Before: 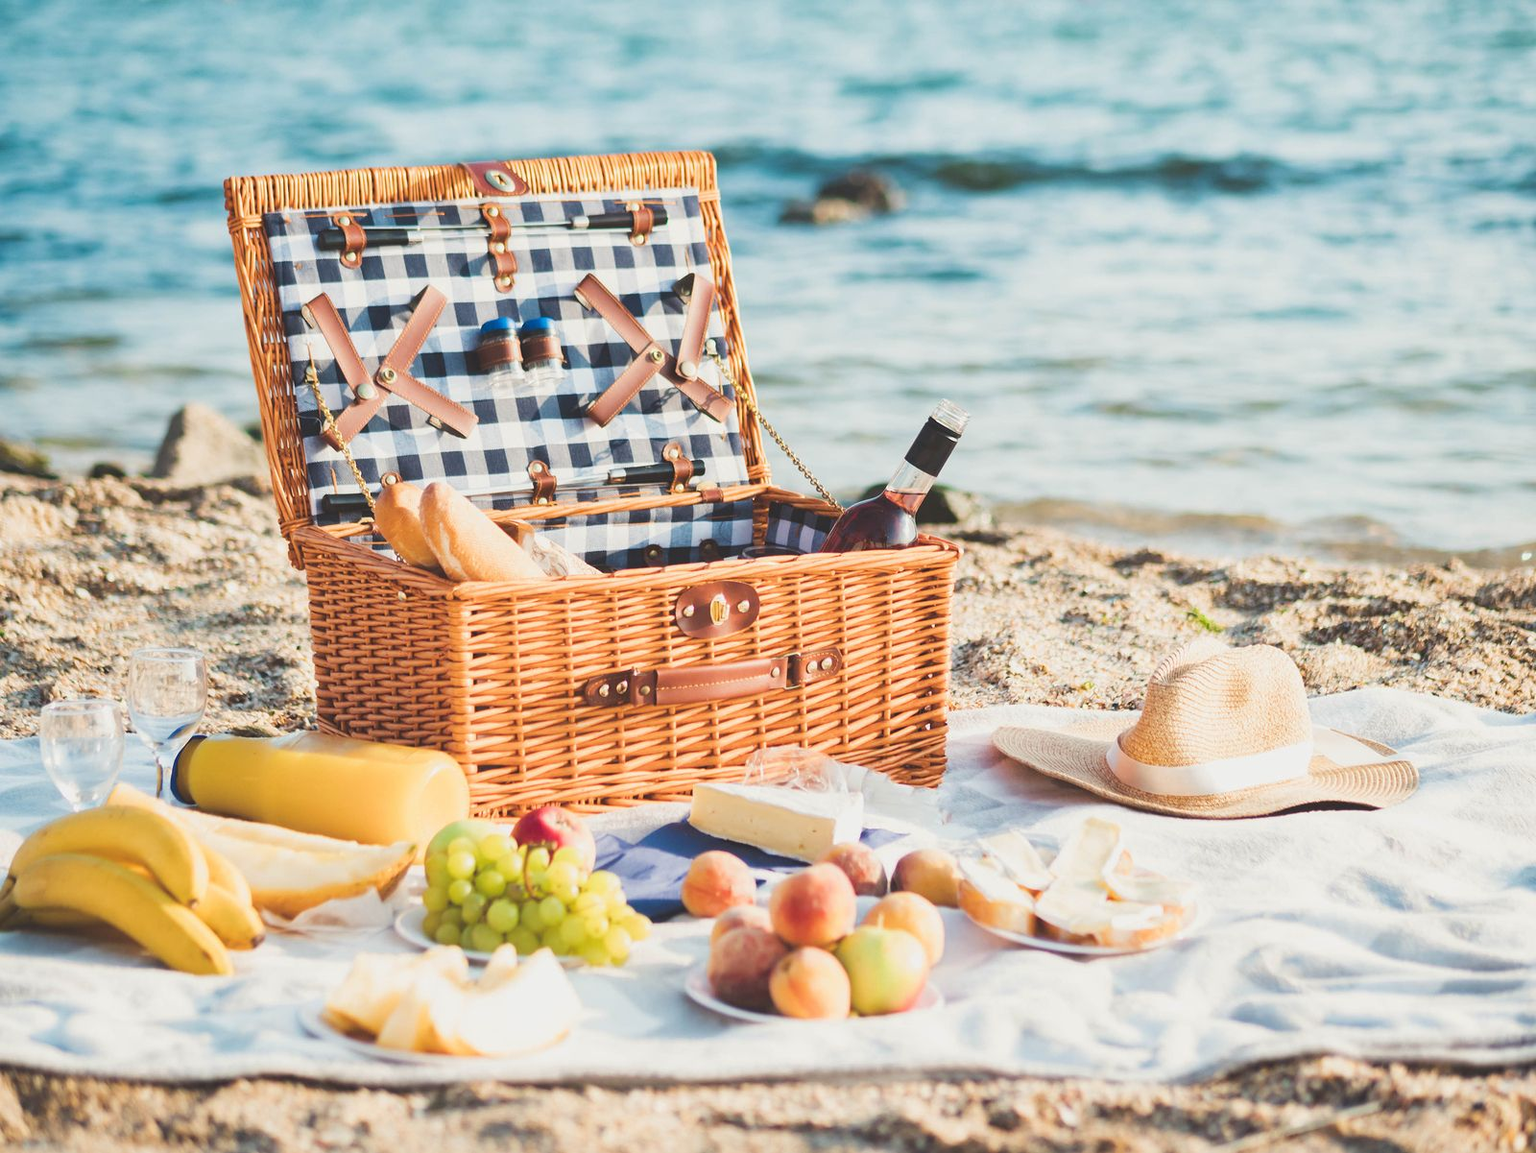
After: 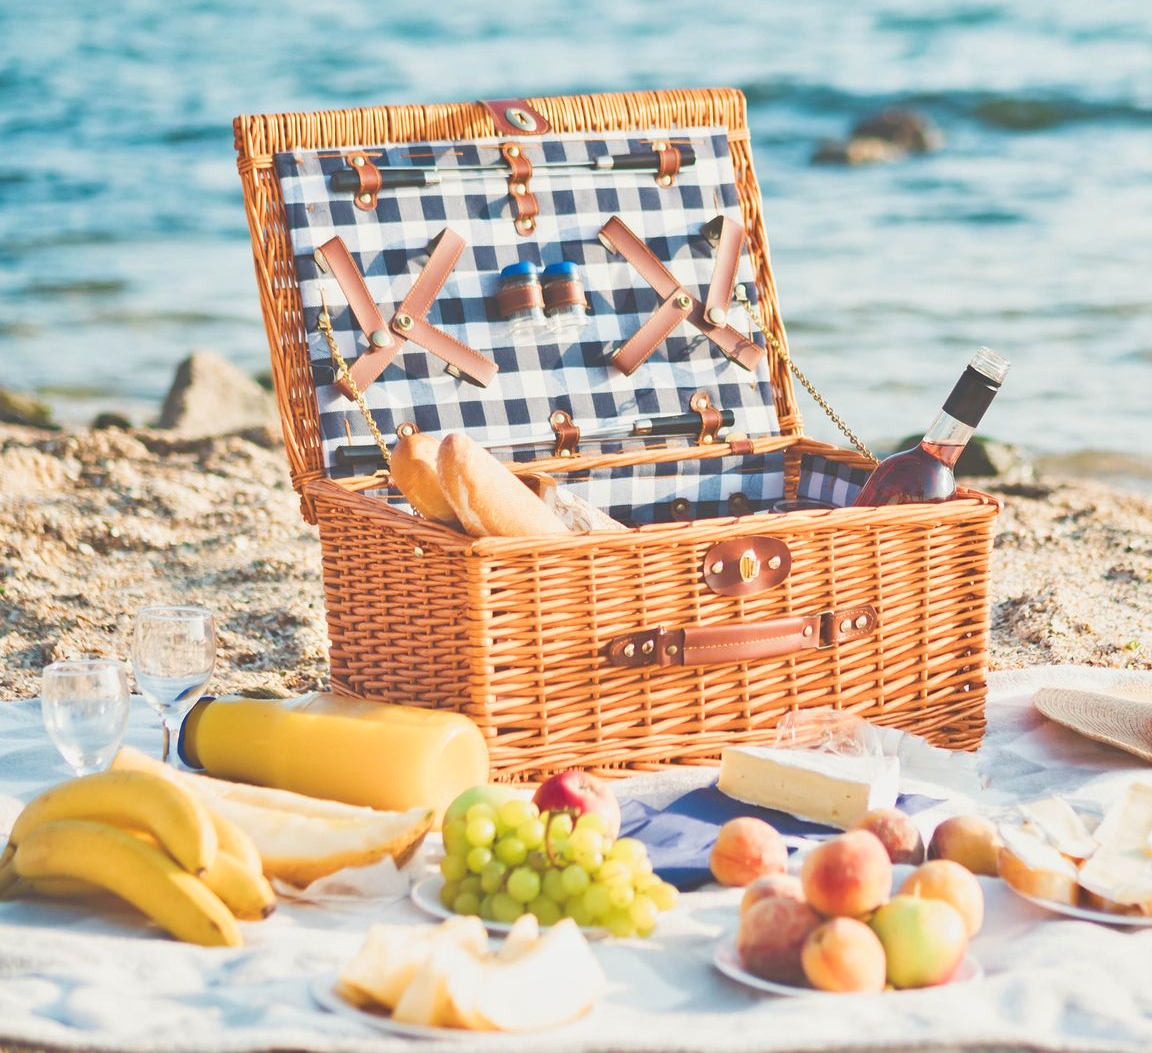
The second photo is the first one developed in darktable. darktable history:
crop: top 5.803%, right 27.864%, bottom 5.804%
tone equalizer: -7 EV 0.15 EV, -6 EV 0.6 EV, -5 EV 1.15 EV, -4 EV 1.33 EV, -3 EV 1.15 EV, -2 EV 0.6 EV, -1 EV 0.15 EV, mask exposure compensation -0.5 EV
